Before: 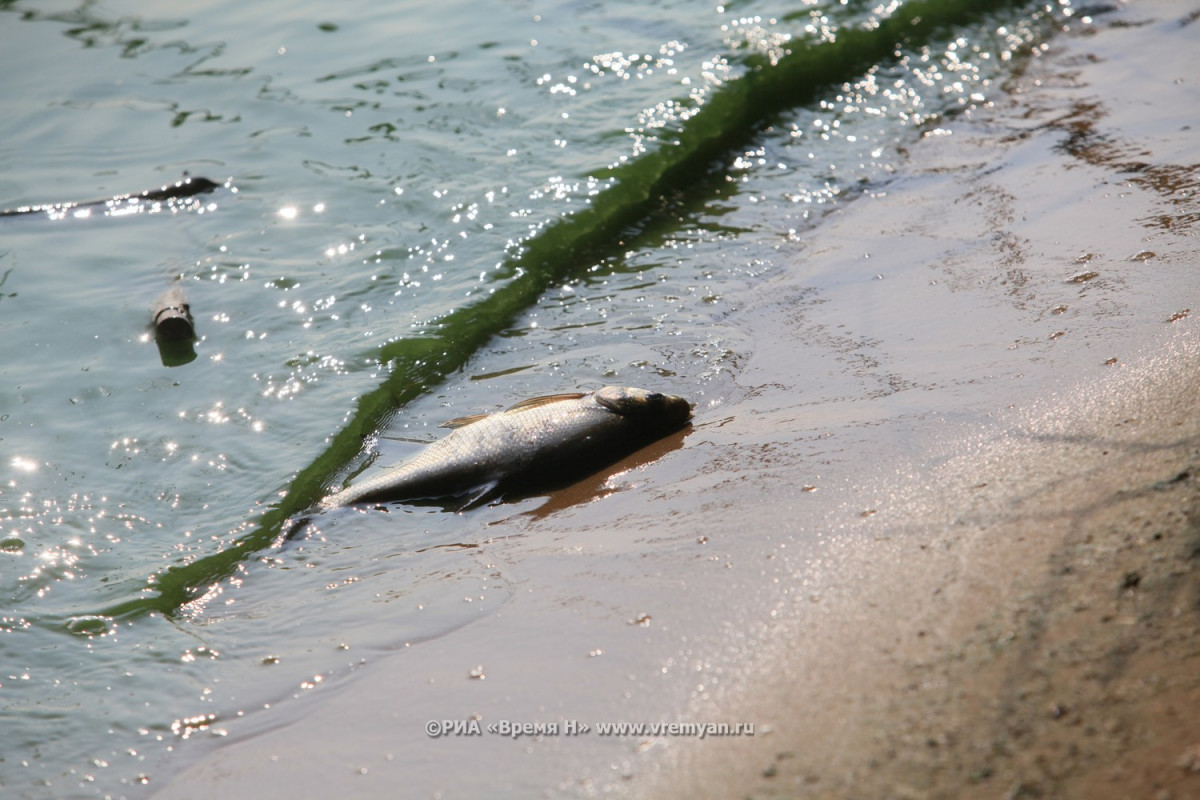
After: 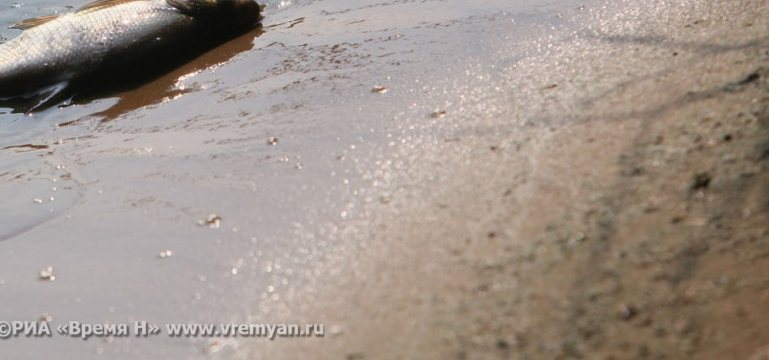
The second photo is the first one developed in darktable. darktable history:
crop and rotate: left 35.898%, top 49.957%, bottom 4.95%
shadows and highlights: shadows 29.75, highlights -30.46, low approximation 0.01, soften with gaussian
